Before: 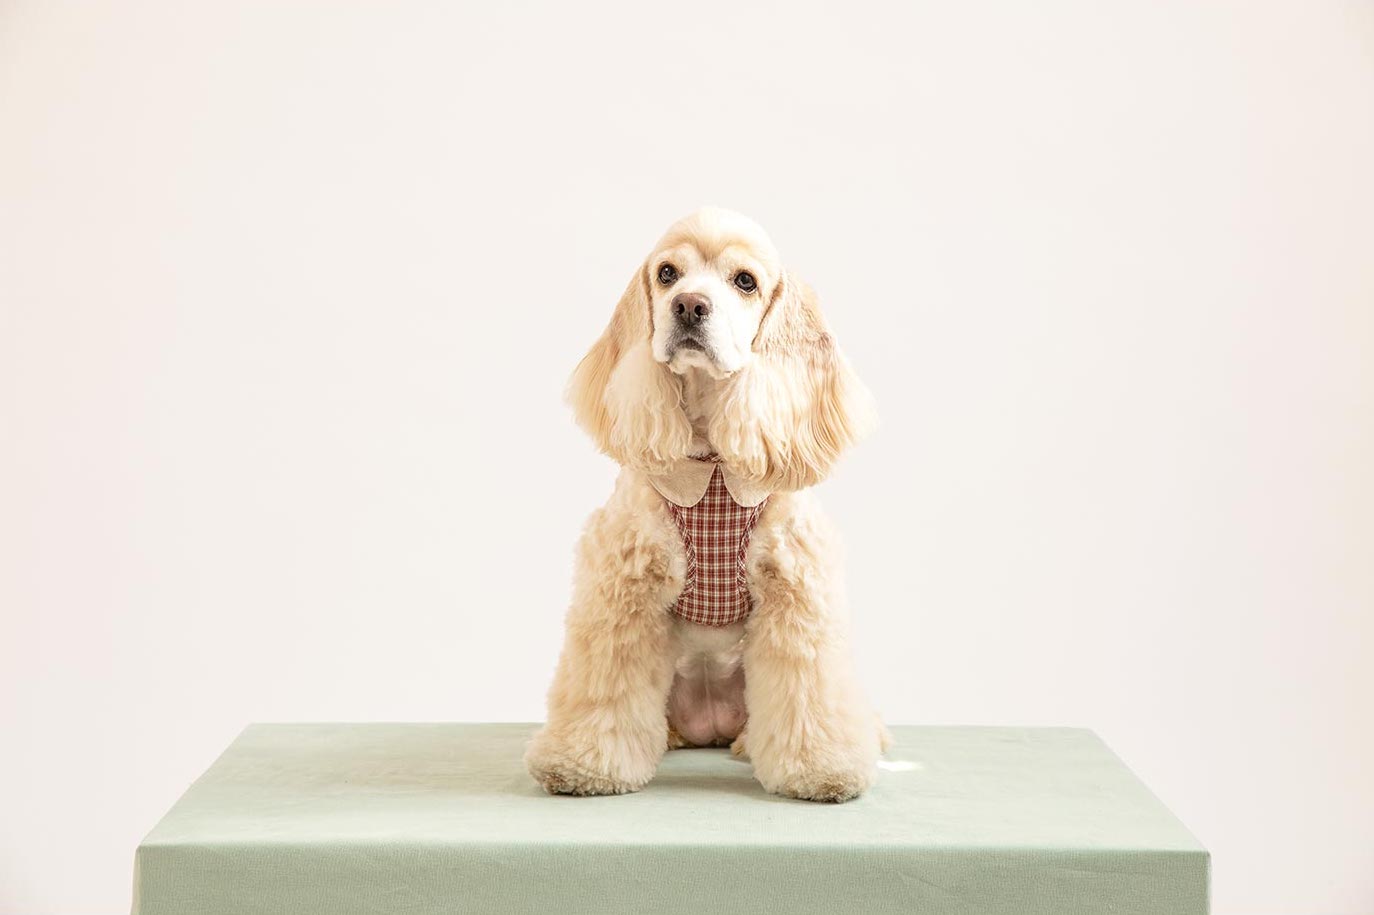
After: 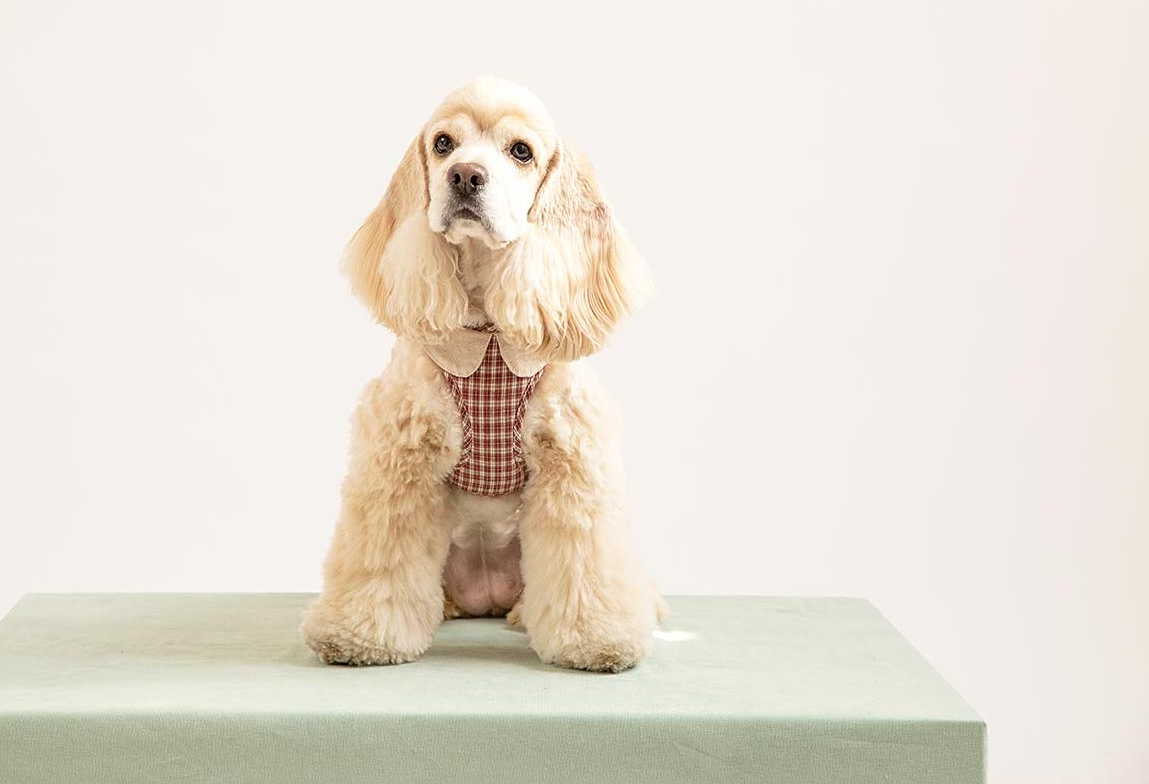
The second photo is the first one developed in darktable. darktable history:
sharpen: amount 0.2
crop: left 16.315%, top 14.246%
